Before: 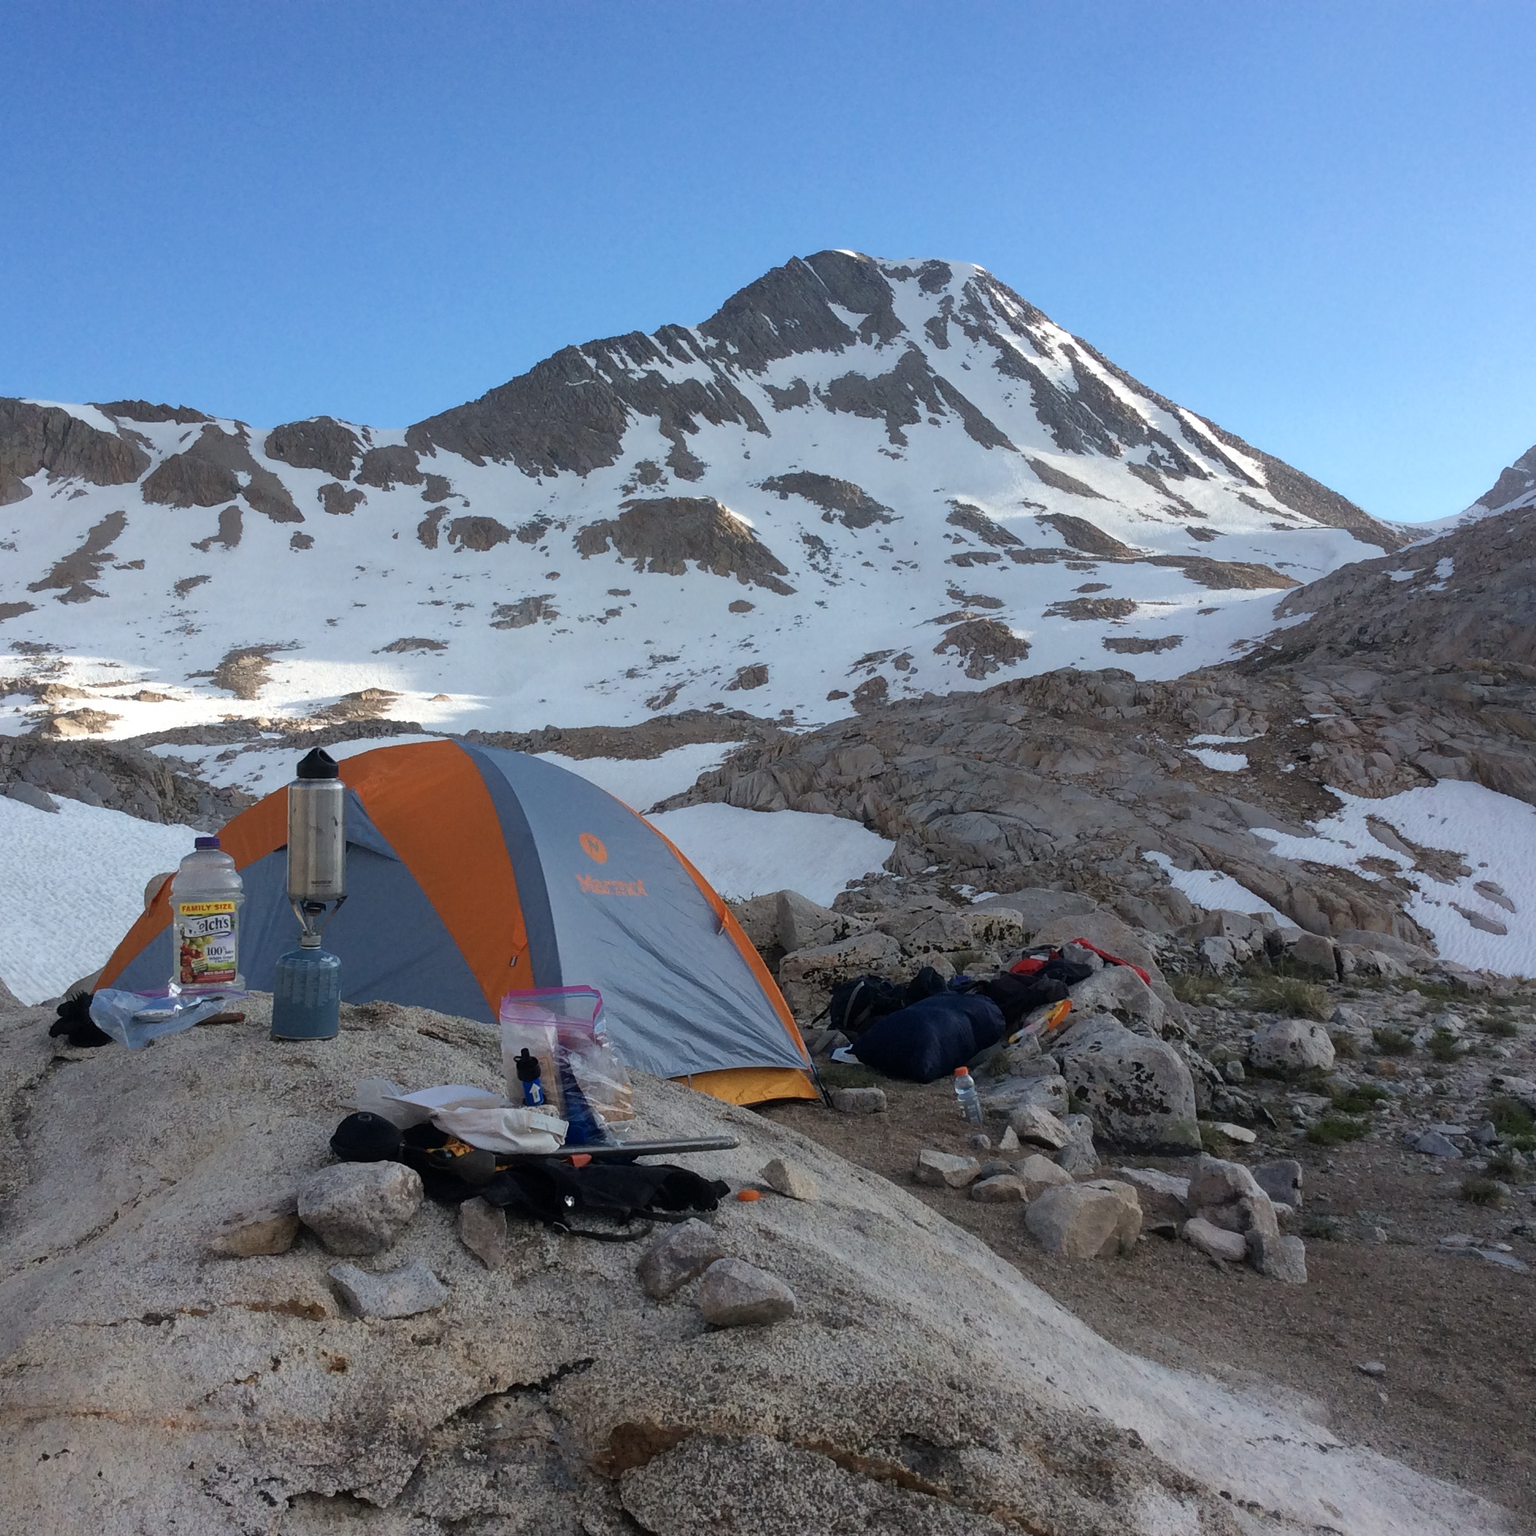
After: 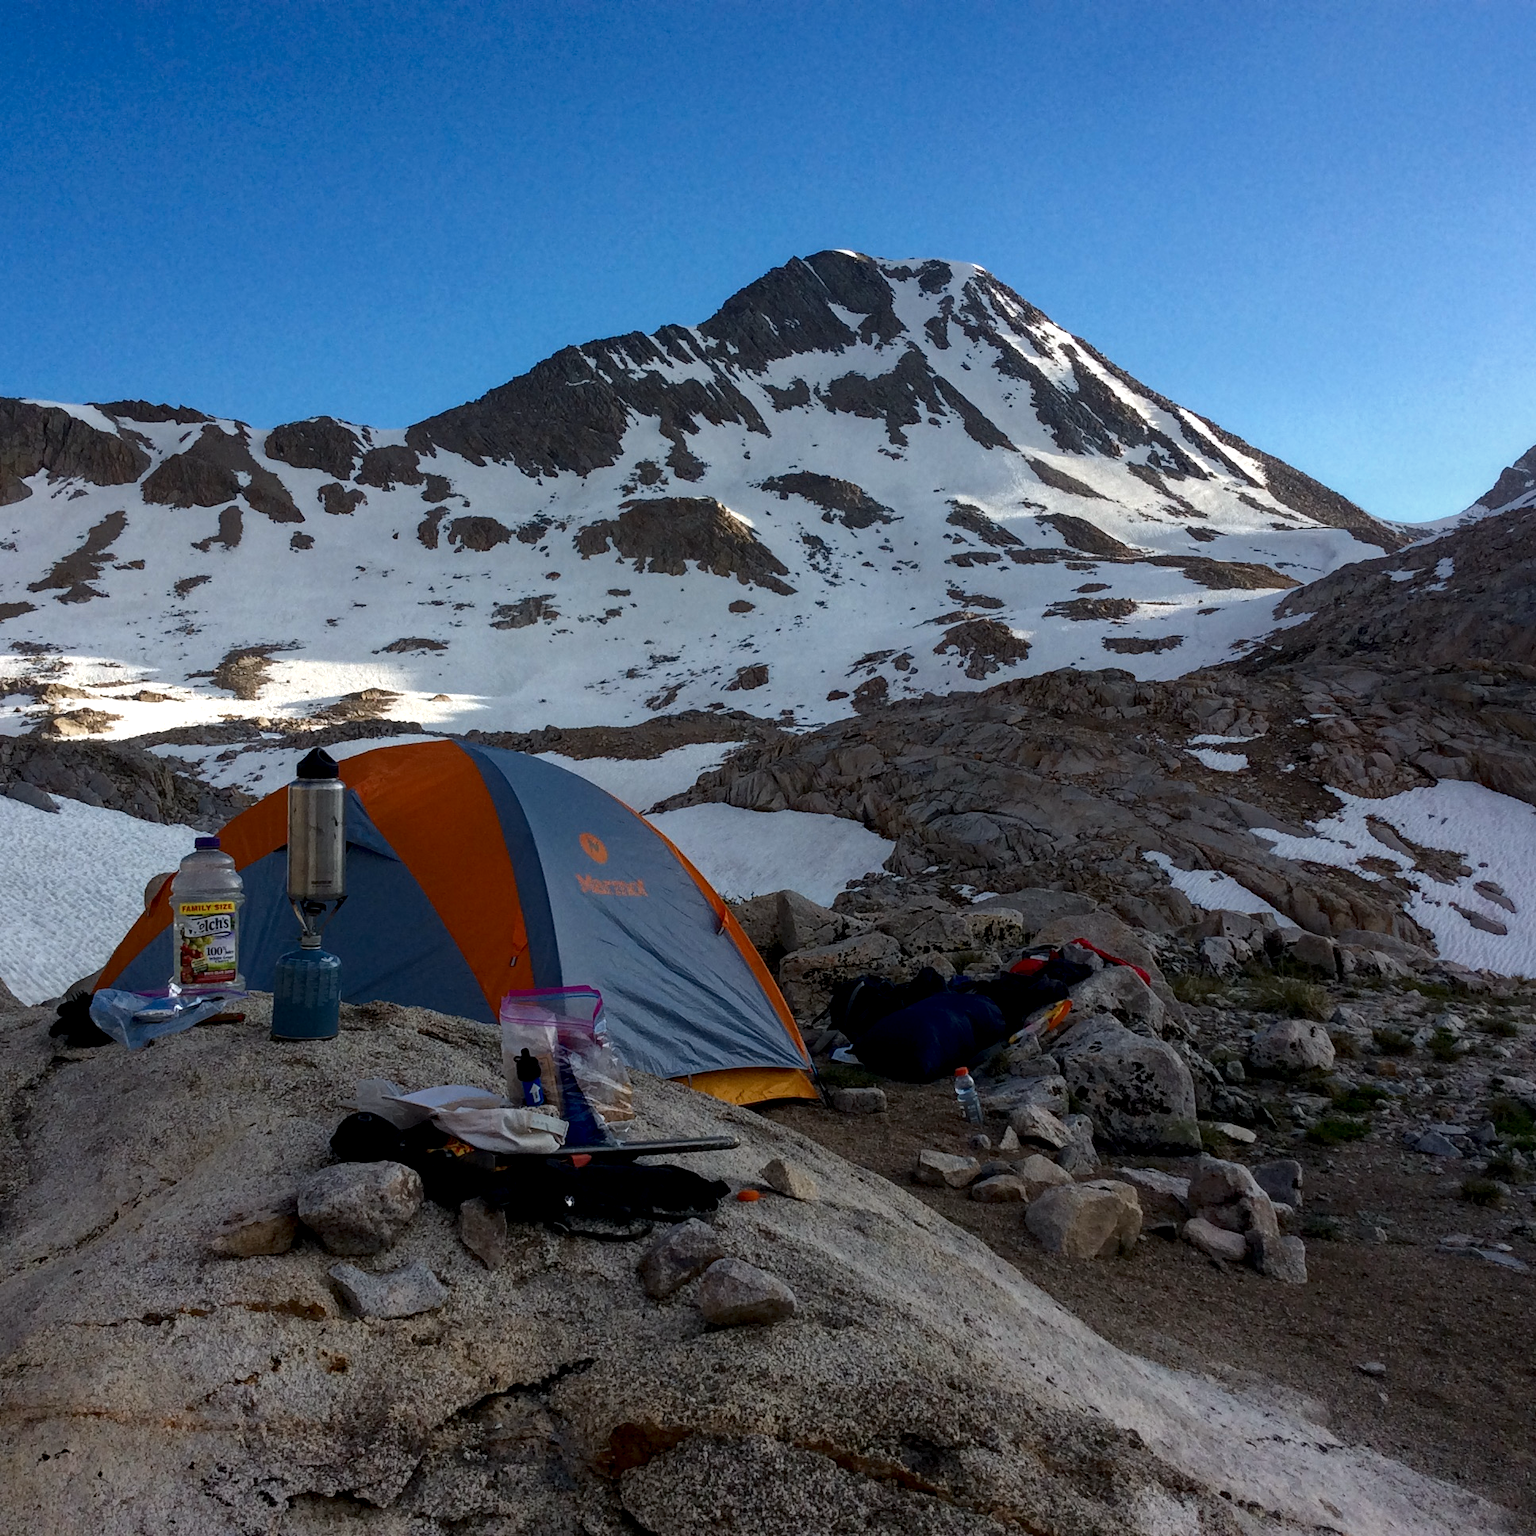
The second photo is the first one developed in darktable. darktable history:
local contrast: shadows 94%
haze removal: compatibility mode true, adaptive false
contrast brightness saturation: brightness -0.2, saturation 0.08
